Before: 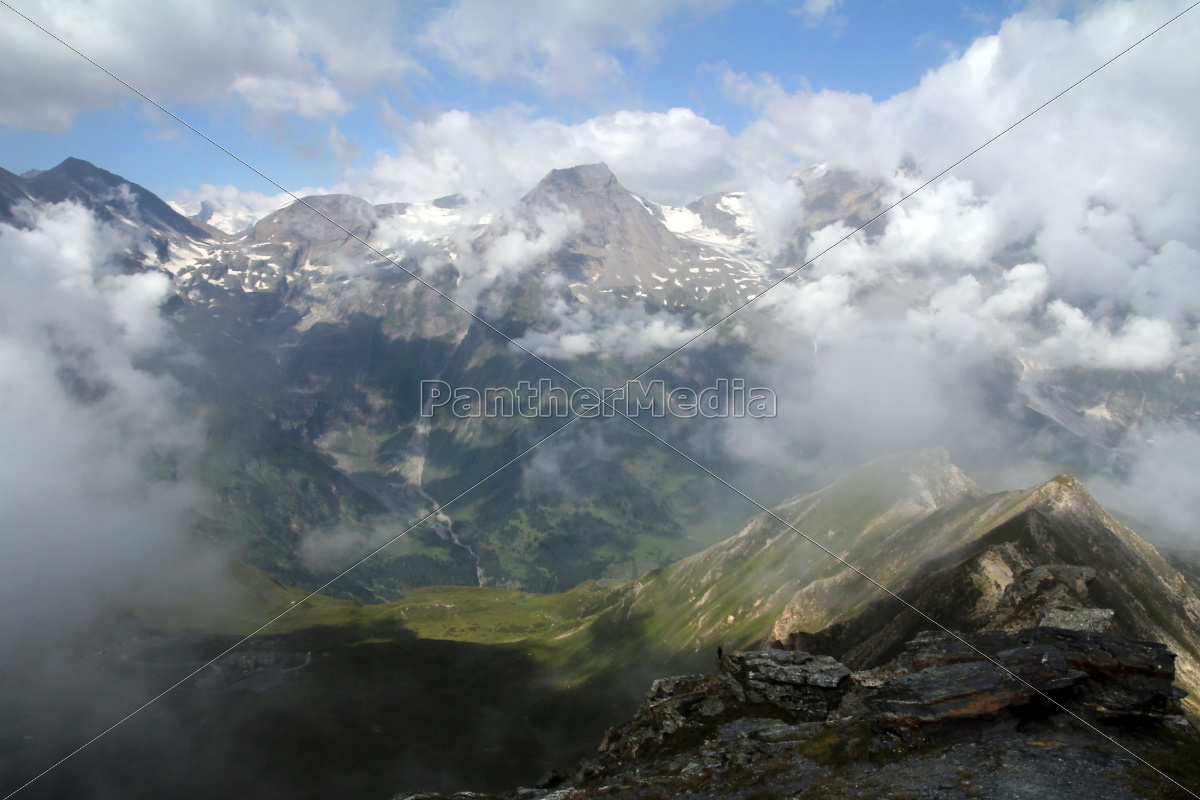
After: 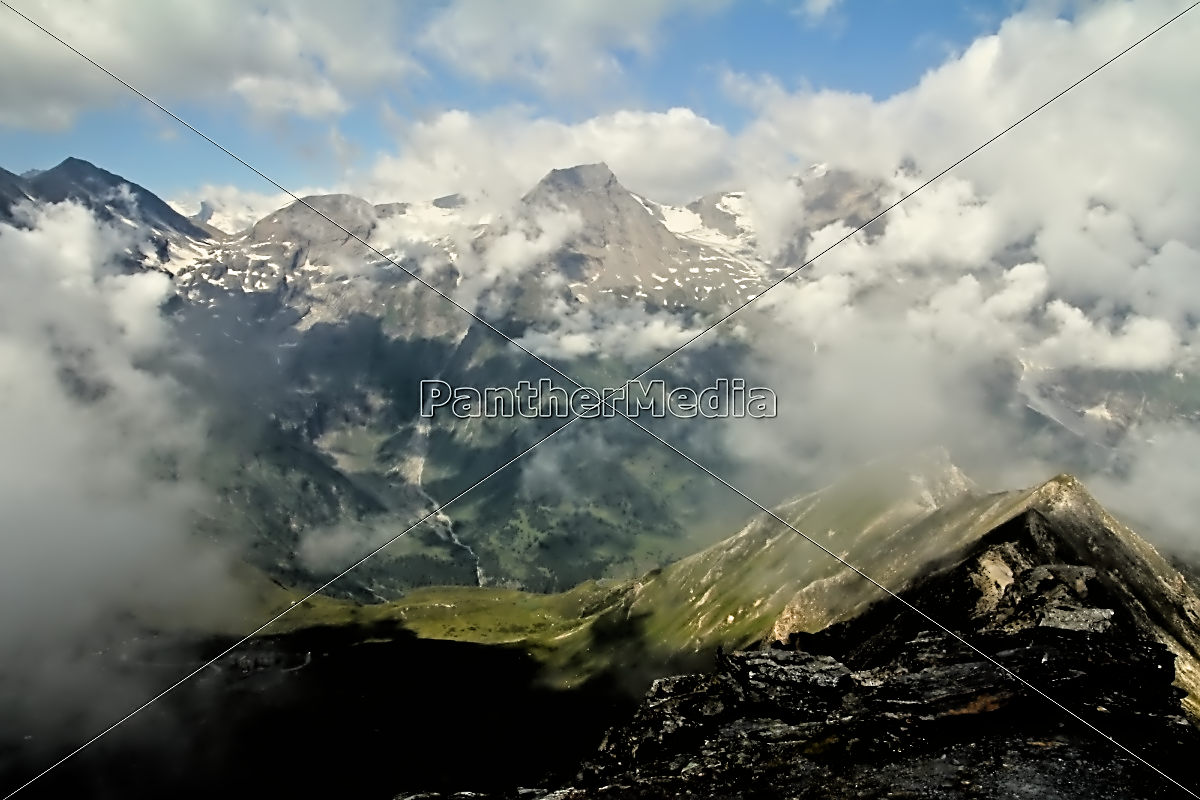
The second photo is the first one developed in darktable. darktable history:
color balance rgb: linear chroma grading › shadows -8%, linear chroma grading › global chroma 10%, perceptual saturation grading › global saturation 2%, perceptual saturation grading › highlights -2%, perceptual saturation grading › mid-tones 4%, perceptual saturation grading › shadows 8%, perceptual brilliance grading › global brilliance 2%, perceptual brilliance grading › highlights -4%, global vibrance 16%, saturation formula JzAzBz (2021)
sharpen: on, module defaults
white balance: red 1.029, blue 0.92
contrast equalizer: octaves 7, y [[0.5, 0.542, 0.583, 0.625, 0.667, 0.708], [0.5 ×6], [0.5 ×6], [0, 0.033, 0.067, 0.1, 0.133, 0.167], [0, 0.05, 0.1, 0.15, 0.2, 0.25]]
filmic rgb: black relative exposure -3.92 EV, white relative exposure 3.14 EV, hardness 2.87
